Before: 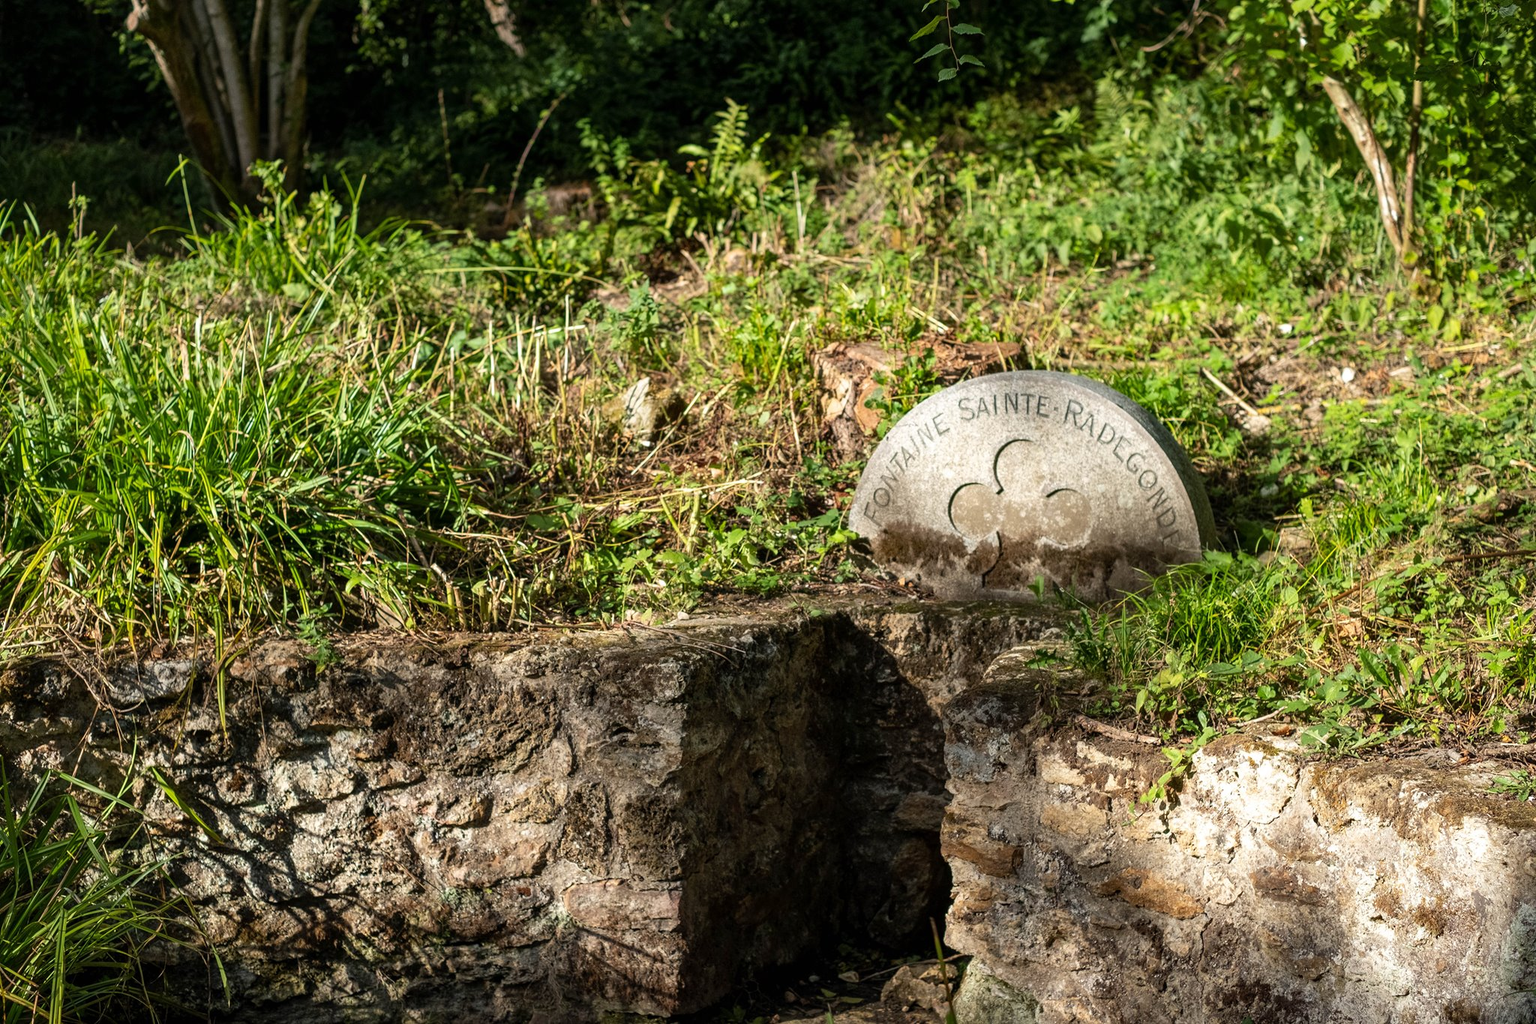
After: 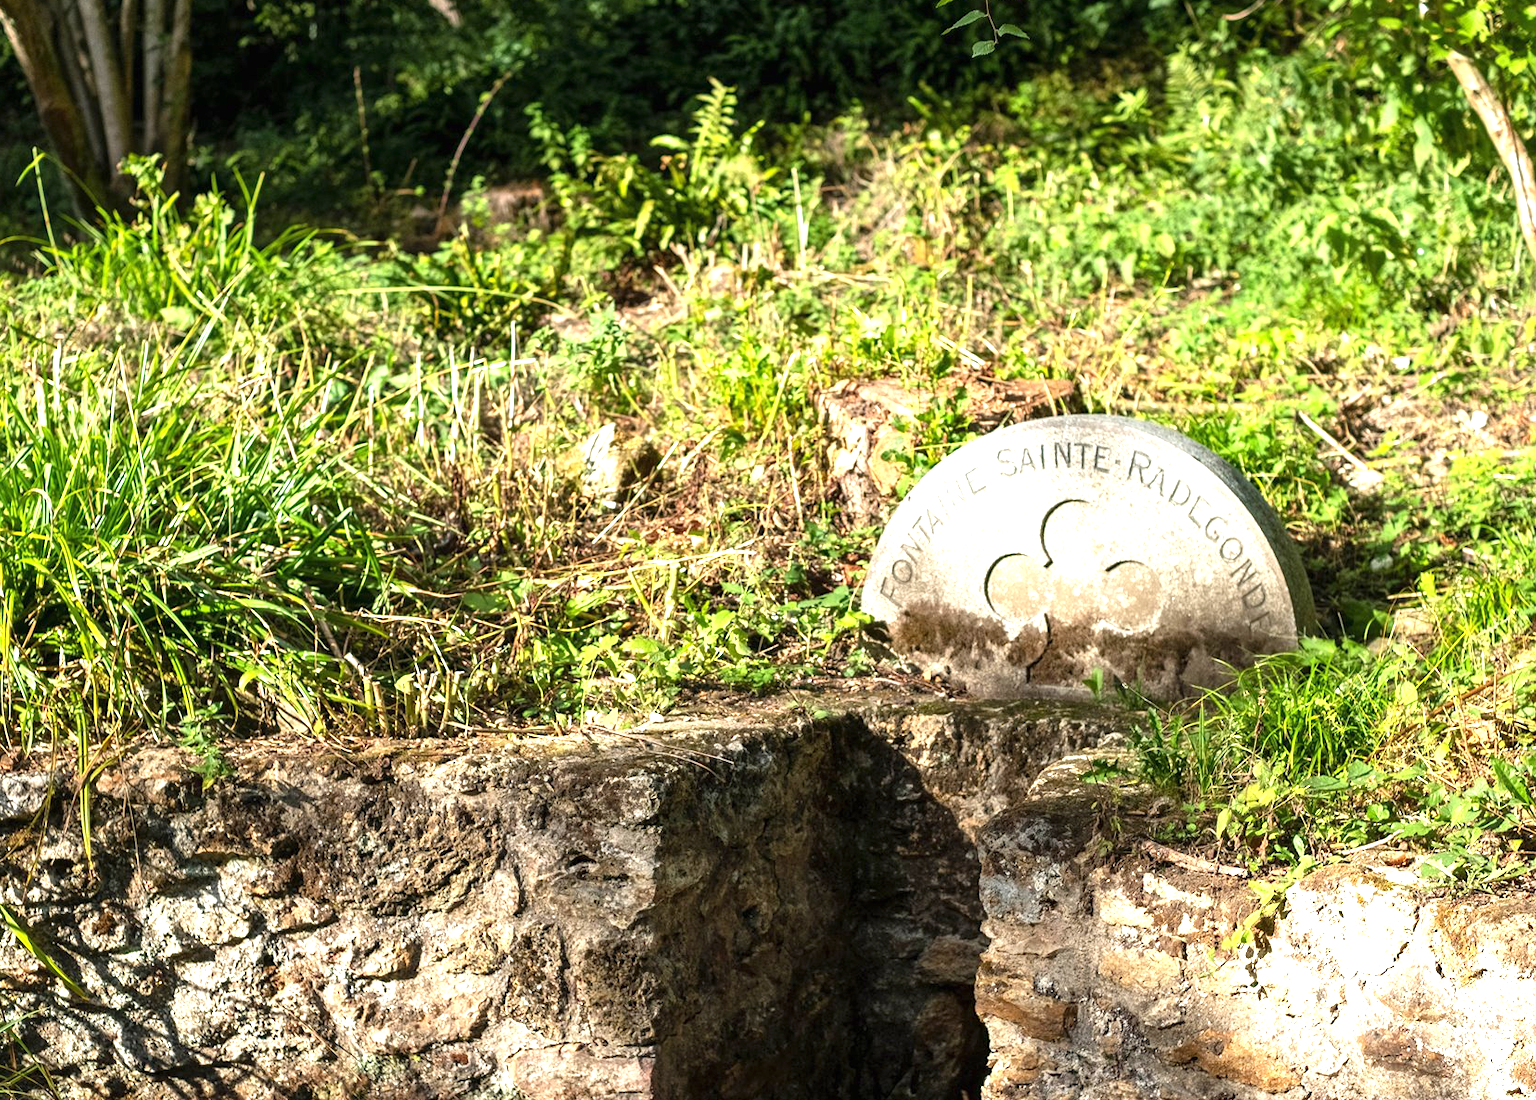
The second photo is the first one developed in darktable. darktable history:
crop: left 9.929%, top 3.475%, right 9.188%, bottom 9.529%
exposure: black level correction 0, exposure 1.1 EV, compensate exposure bias true, compensate highlight preservation false
